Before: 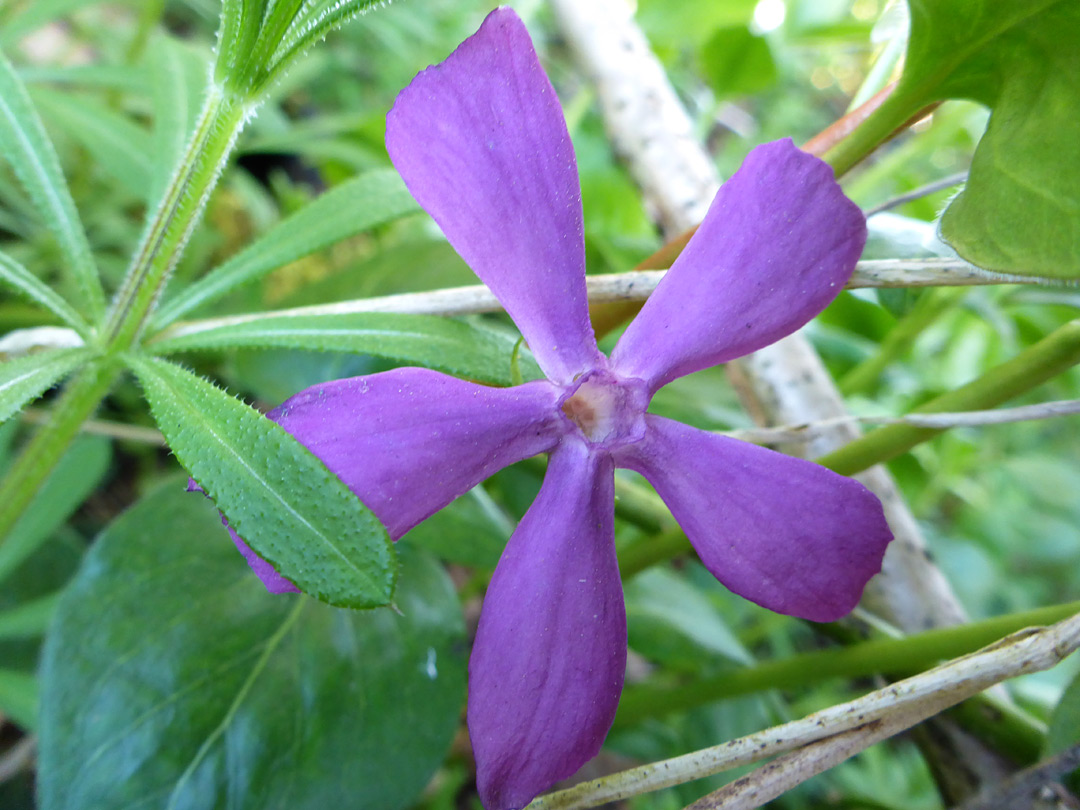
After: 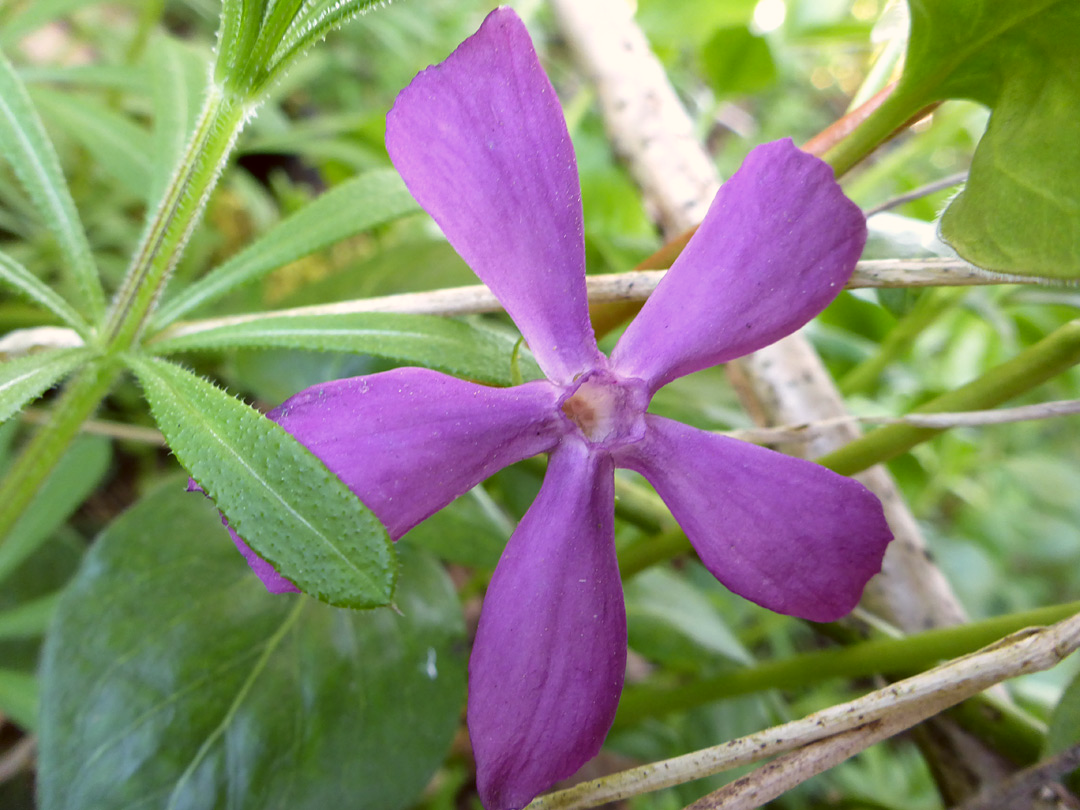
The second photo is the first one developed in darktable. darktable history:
color correction: highlights a* 6.17, highlights b* 7.79, shadows a* 6.44, shadows b* 7.3, saturation 0.925
